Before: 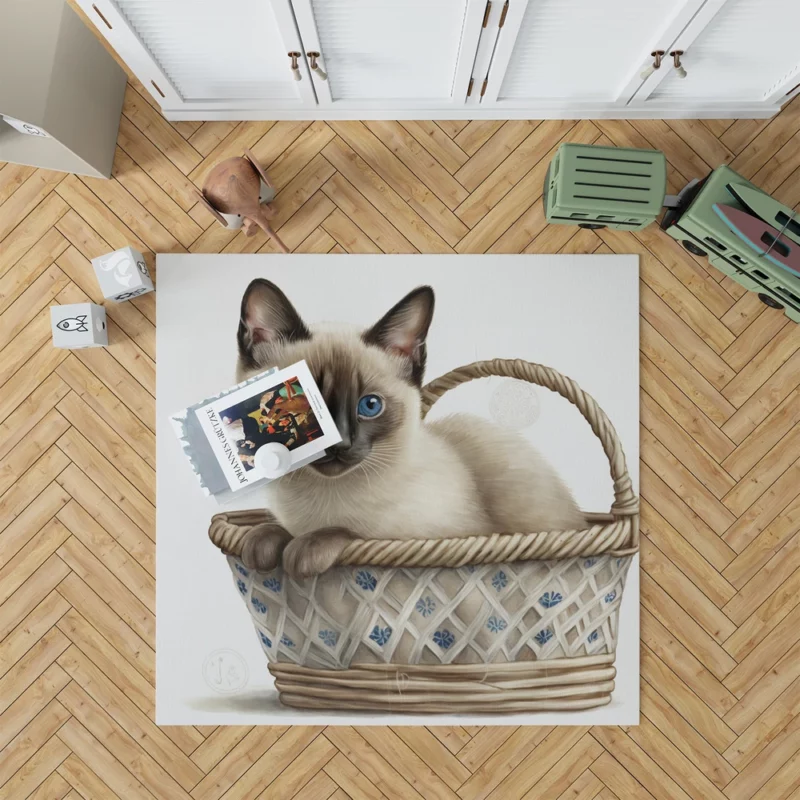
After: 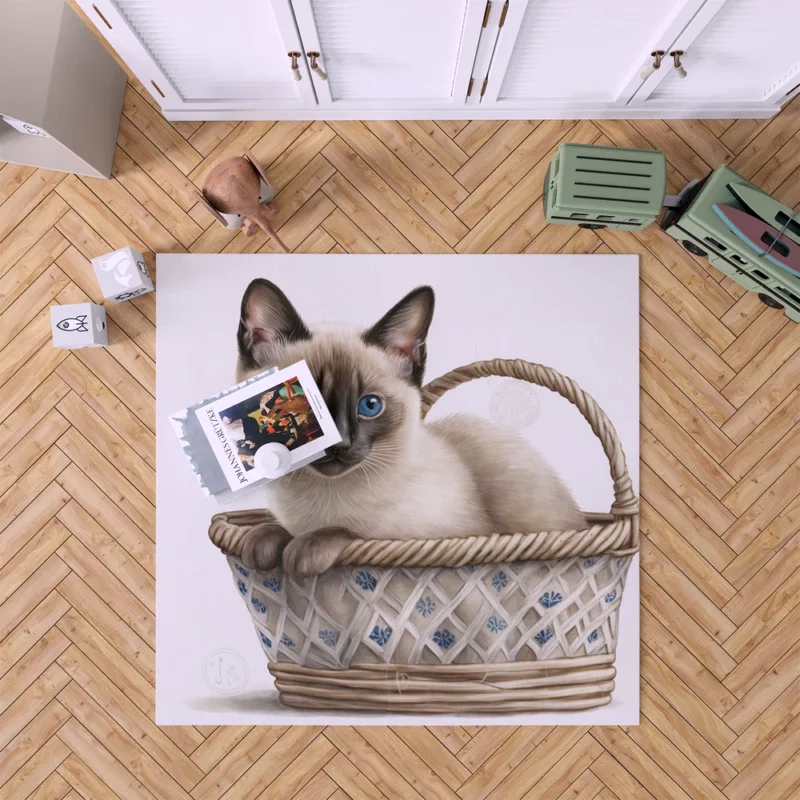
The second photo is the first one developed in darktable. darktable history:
local contrast: highlights 100%, shadows 100%, detail 120%, midtone range 0.2
white balance: red 1.05, blue 1.072
